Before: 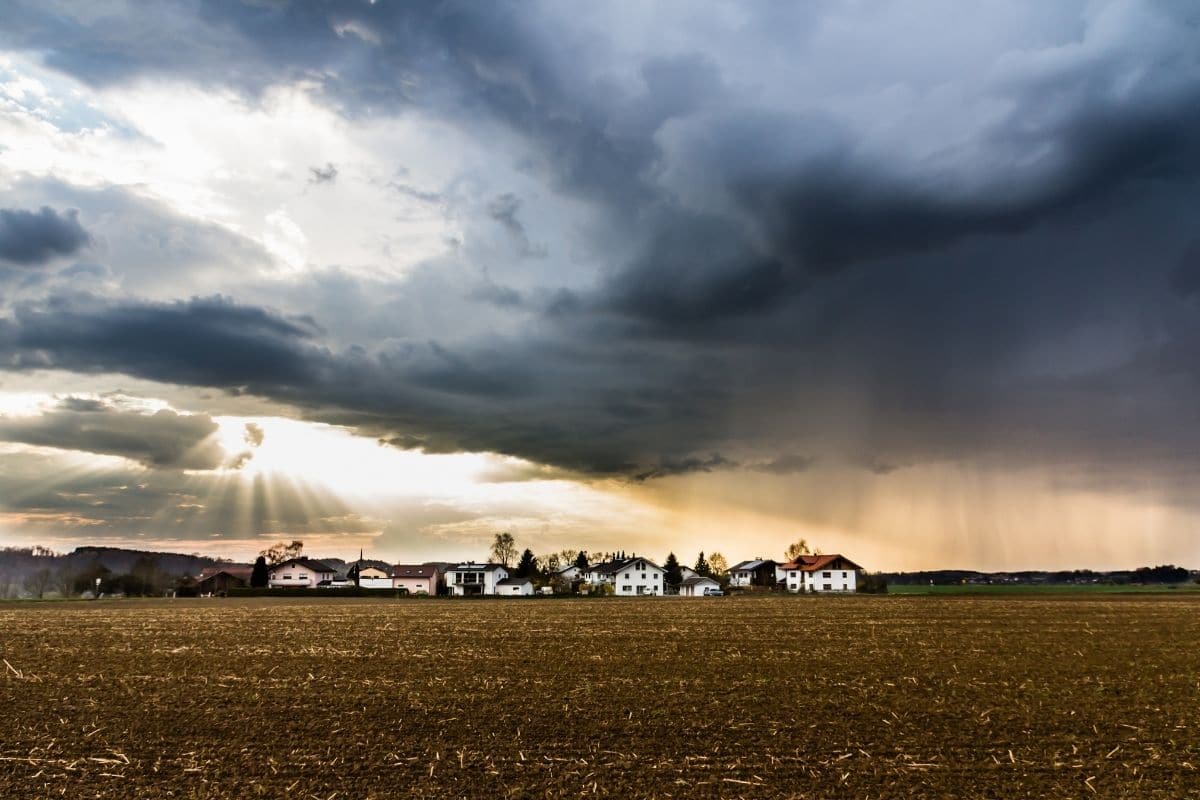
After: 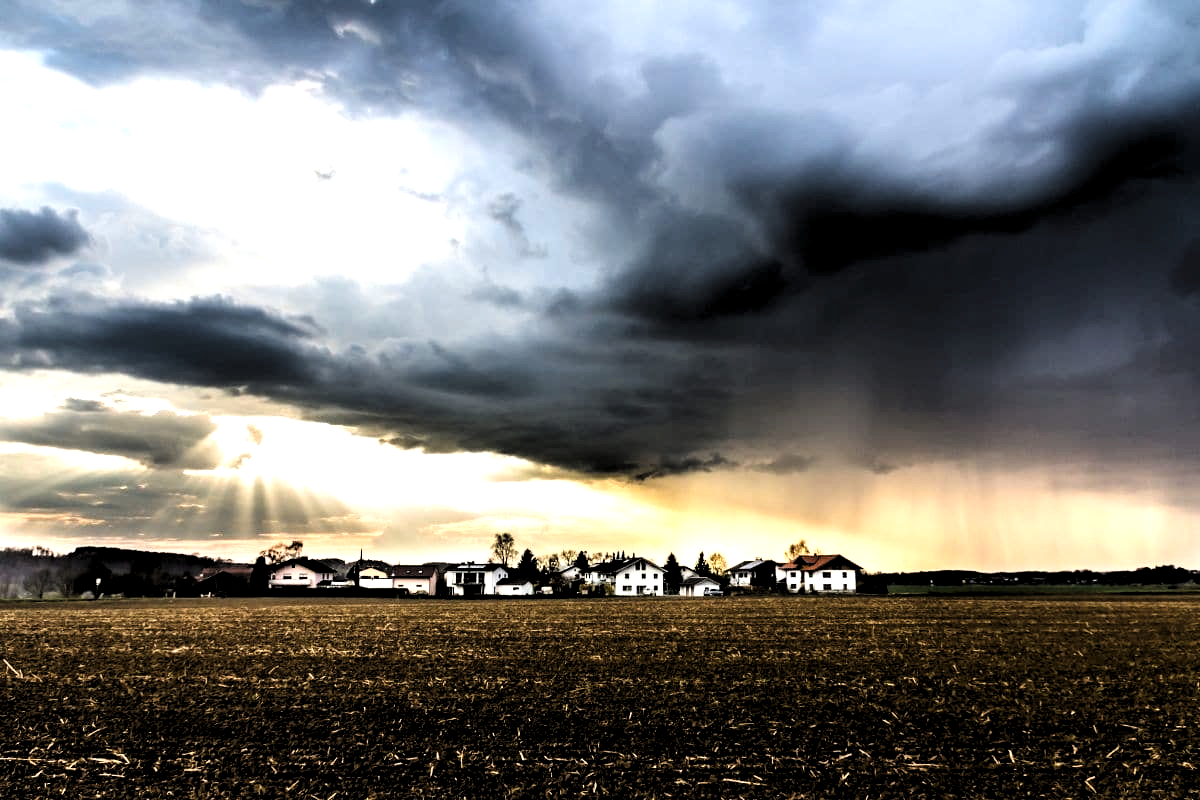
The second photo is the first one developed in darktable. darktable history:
exposure: compensate highlight preservation false
tone curve: curves: ch0 [(0, 0) (0.004, 0.001) (0.133, 0.112) (0.325, 0.362) (0.832, 0.893) (1, 1)], color space Lab, linked channels, preserve colors none
levels: levels [0.129, 0.519, 0.867]
filmic rgb: black relative exposure -9.5 EV, white relative exposure 3.02 EV, hardness 6.12
